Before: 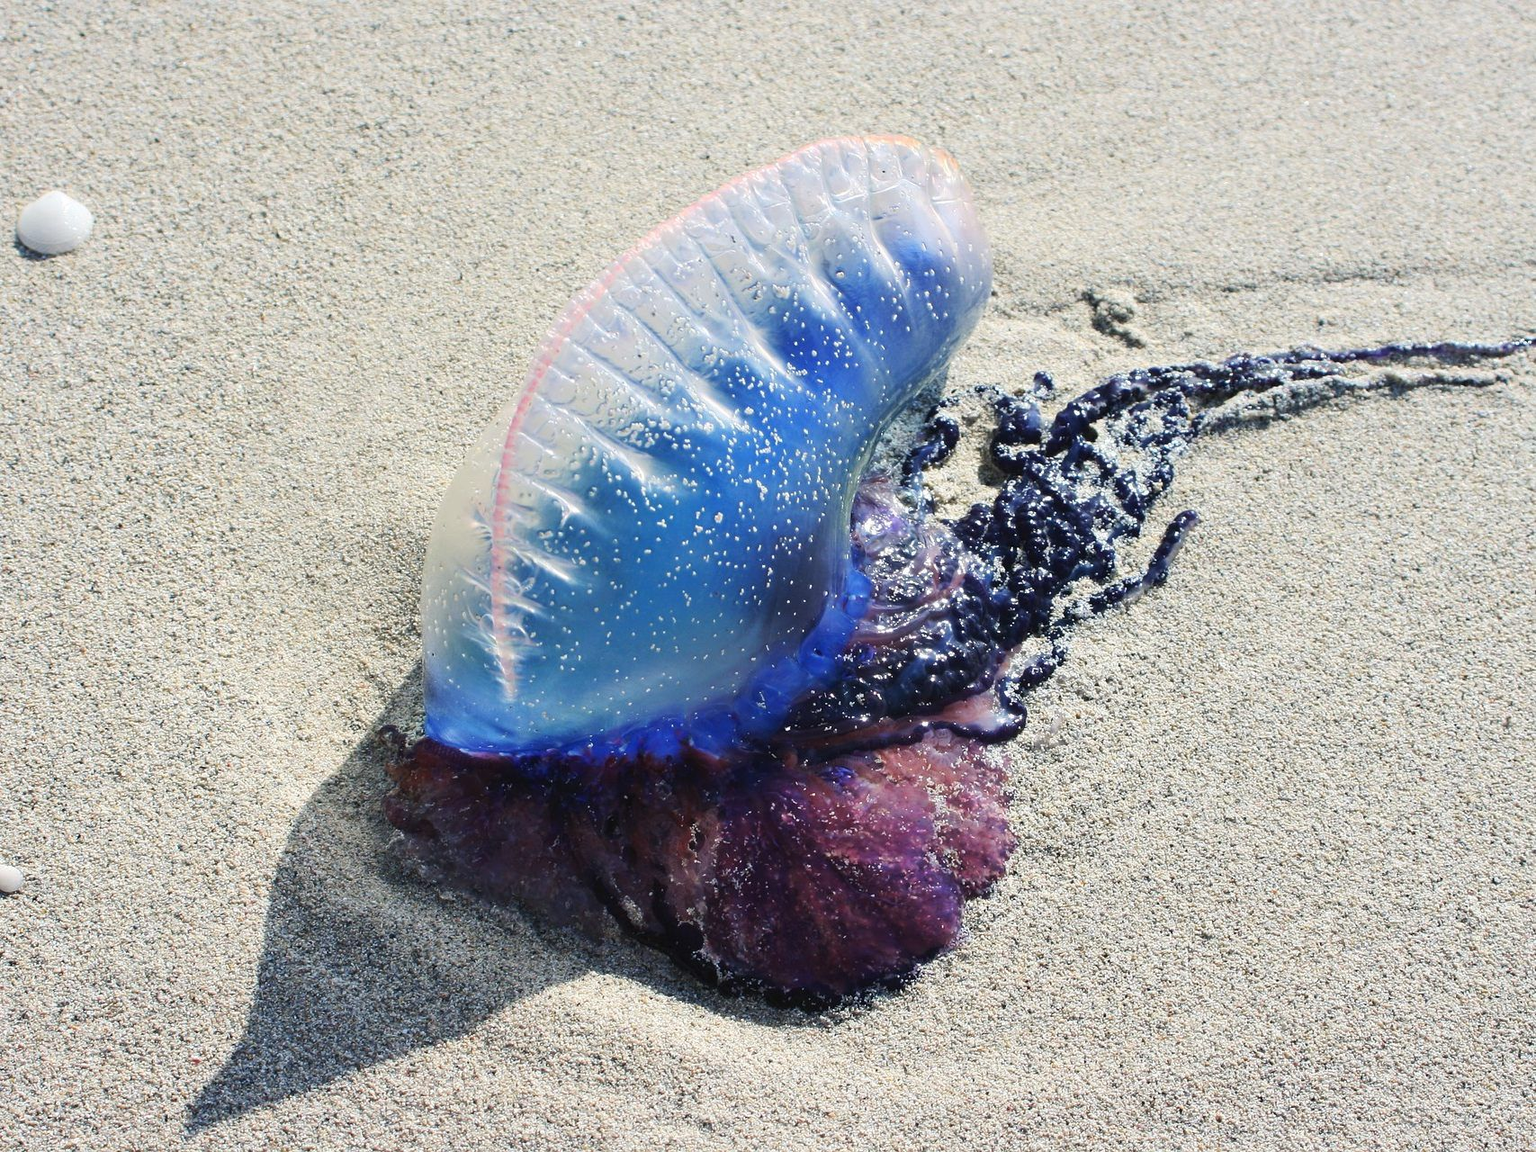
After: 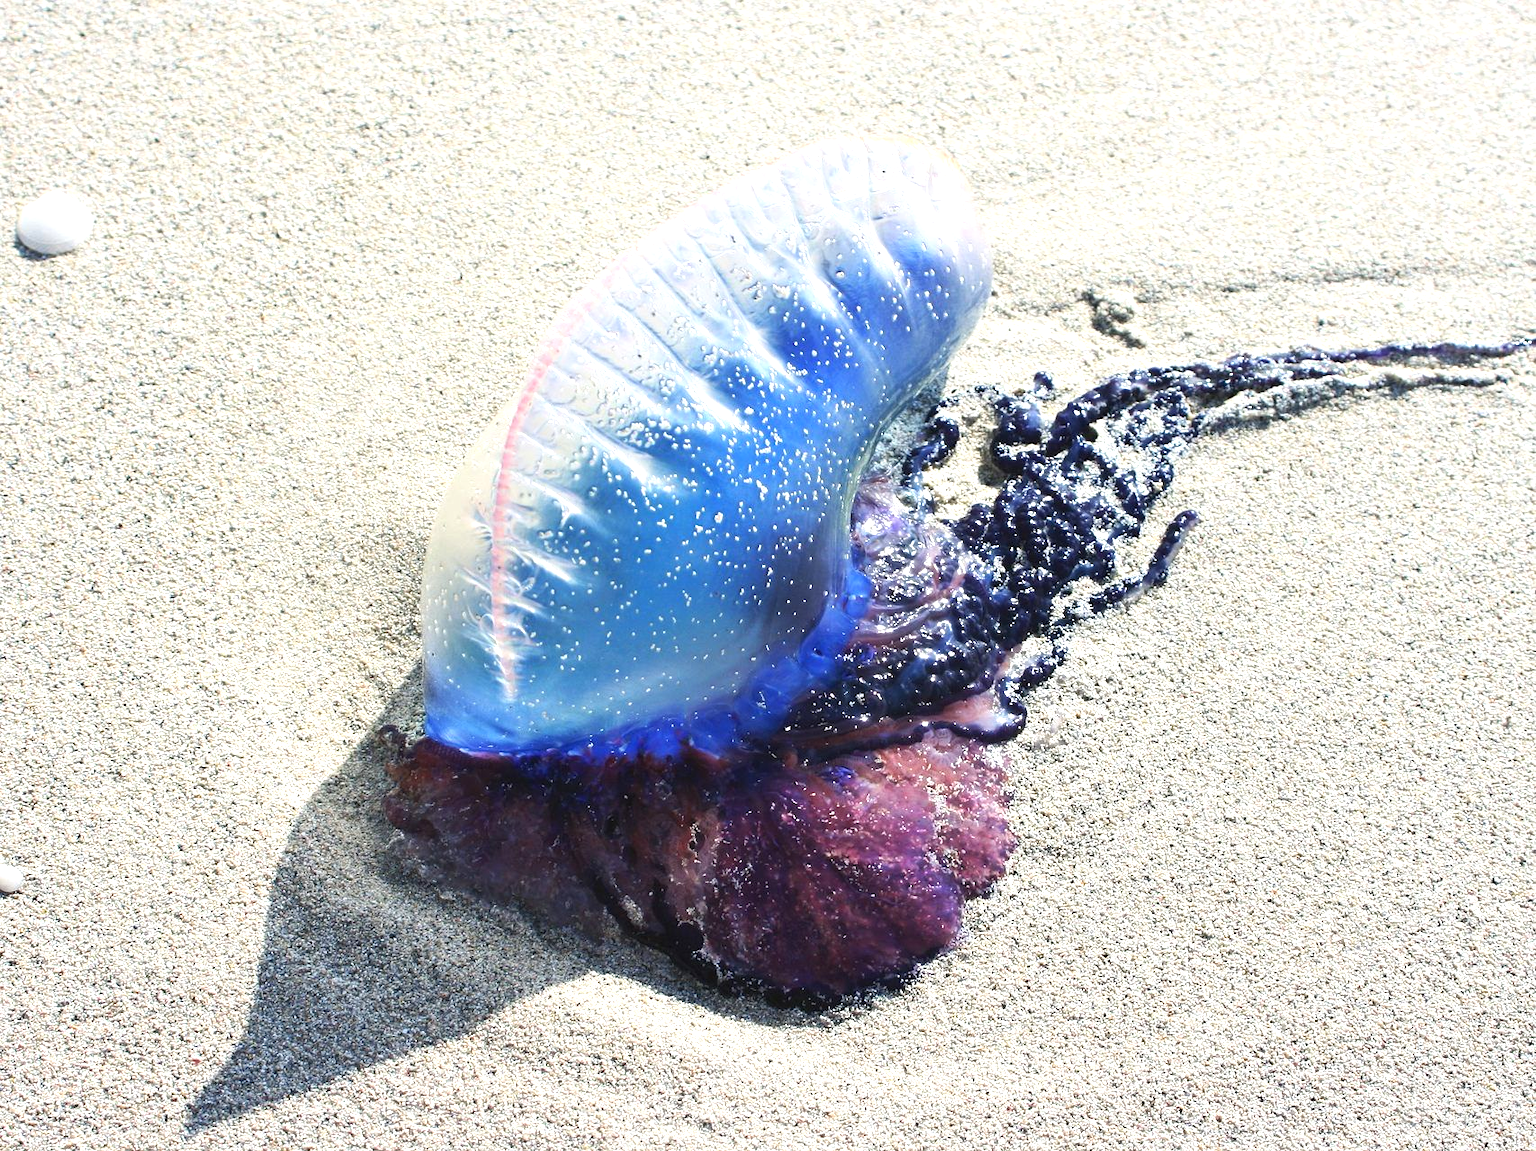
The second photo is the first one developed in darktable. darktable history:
exposure: exposure 0.654 EV, compensate highlight preservation false
